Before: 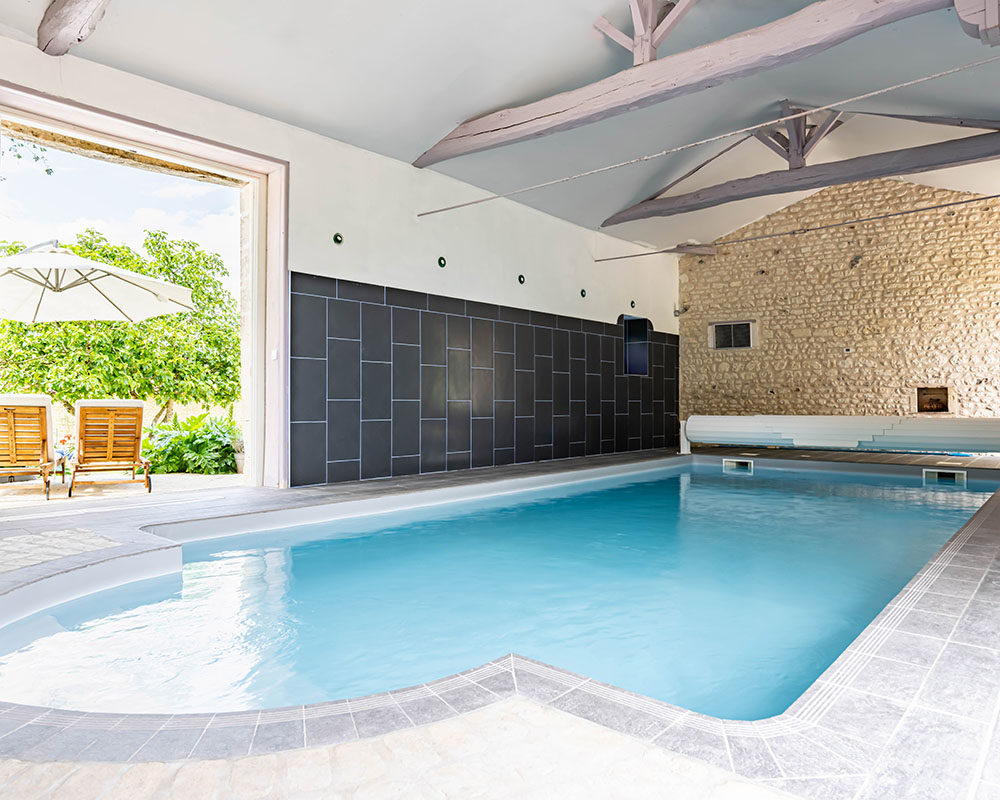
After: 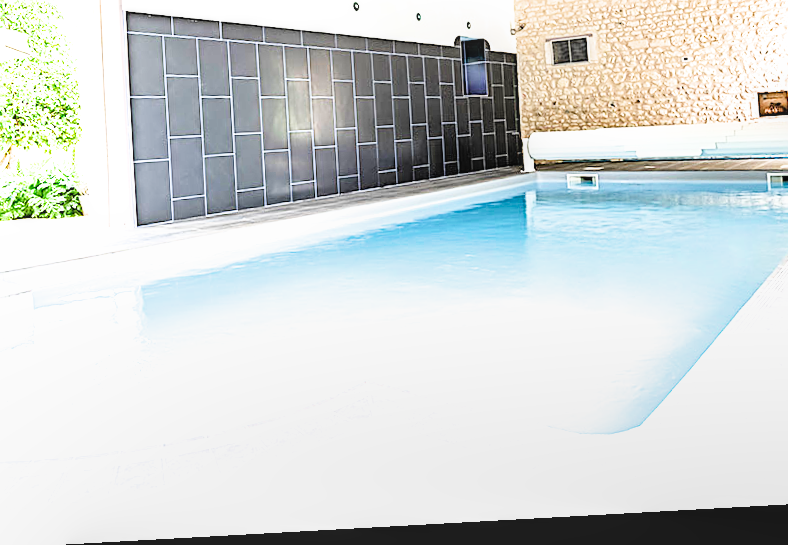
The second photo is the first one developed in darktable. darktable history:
crop and rotate: left 17.299%, top 35.115%, right 7.015%, bottom 1.024%
rotate and perspective: rotation -3.18°, automatic cropping off
local contrast: on, module defaults
tone equalizer: on, module defaults
exposure: black level correction 0, exposure 1.1 EV, compensate exposure bias true, compensate highlight preservation false
filmic rgb: black relative exposure -5 EV, hardness 2.88, contrast 1.2, highlights saturation mix -30%
sharpen: radius 1.967
